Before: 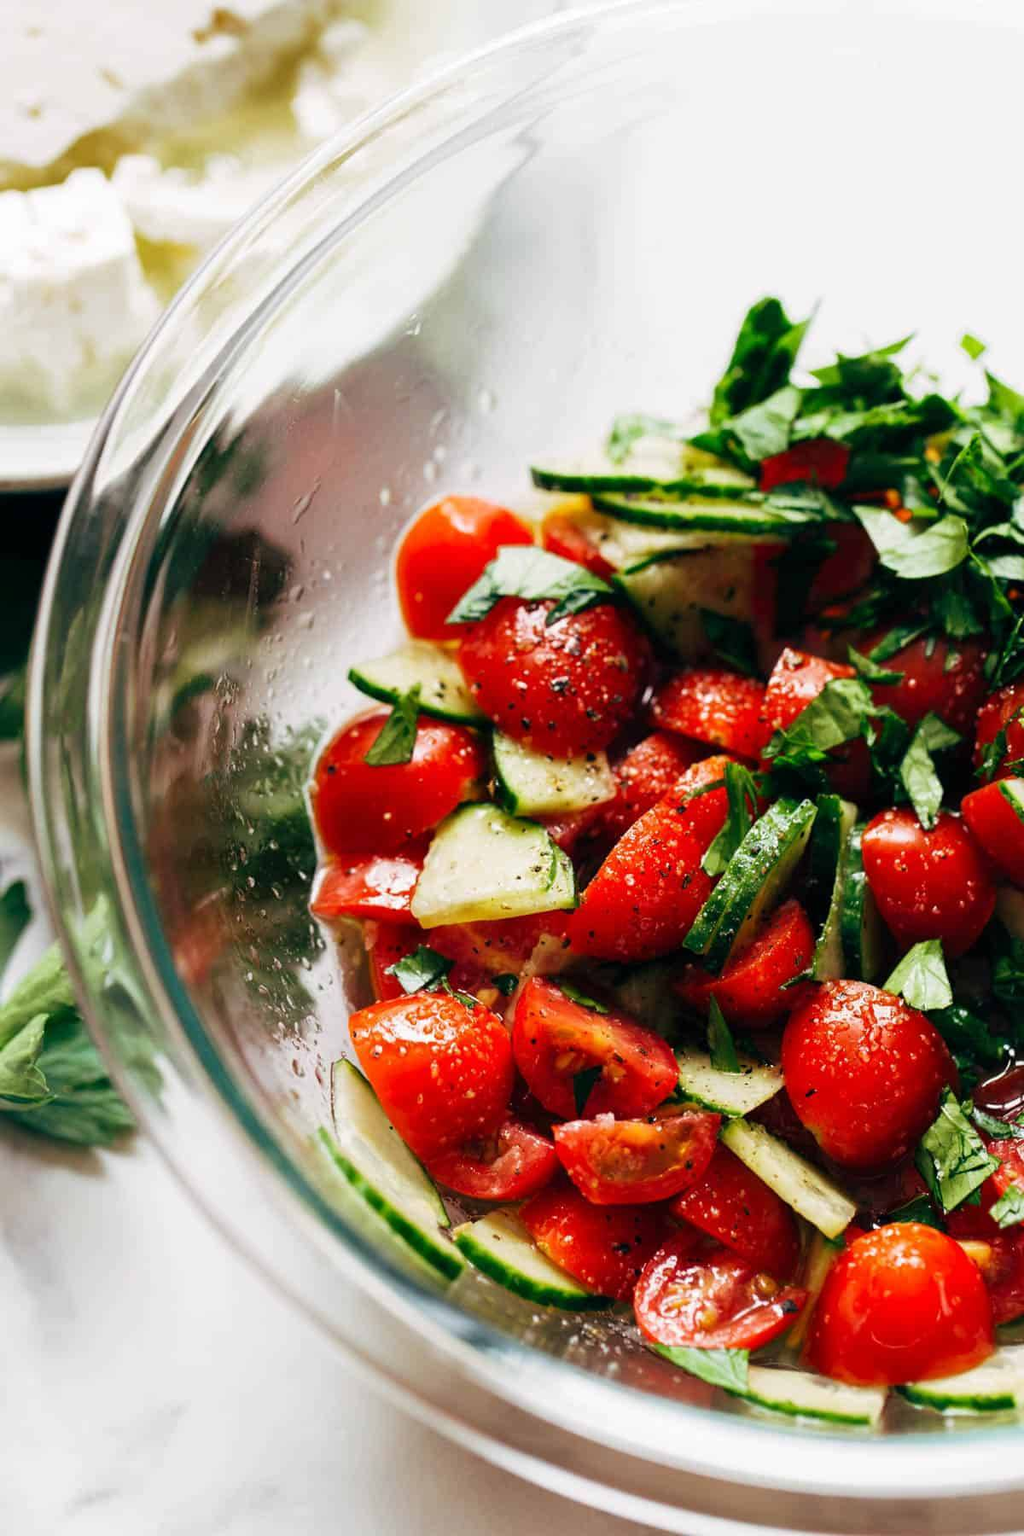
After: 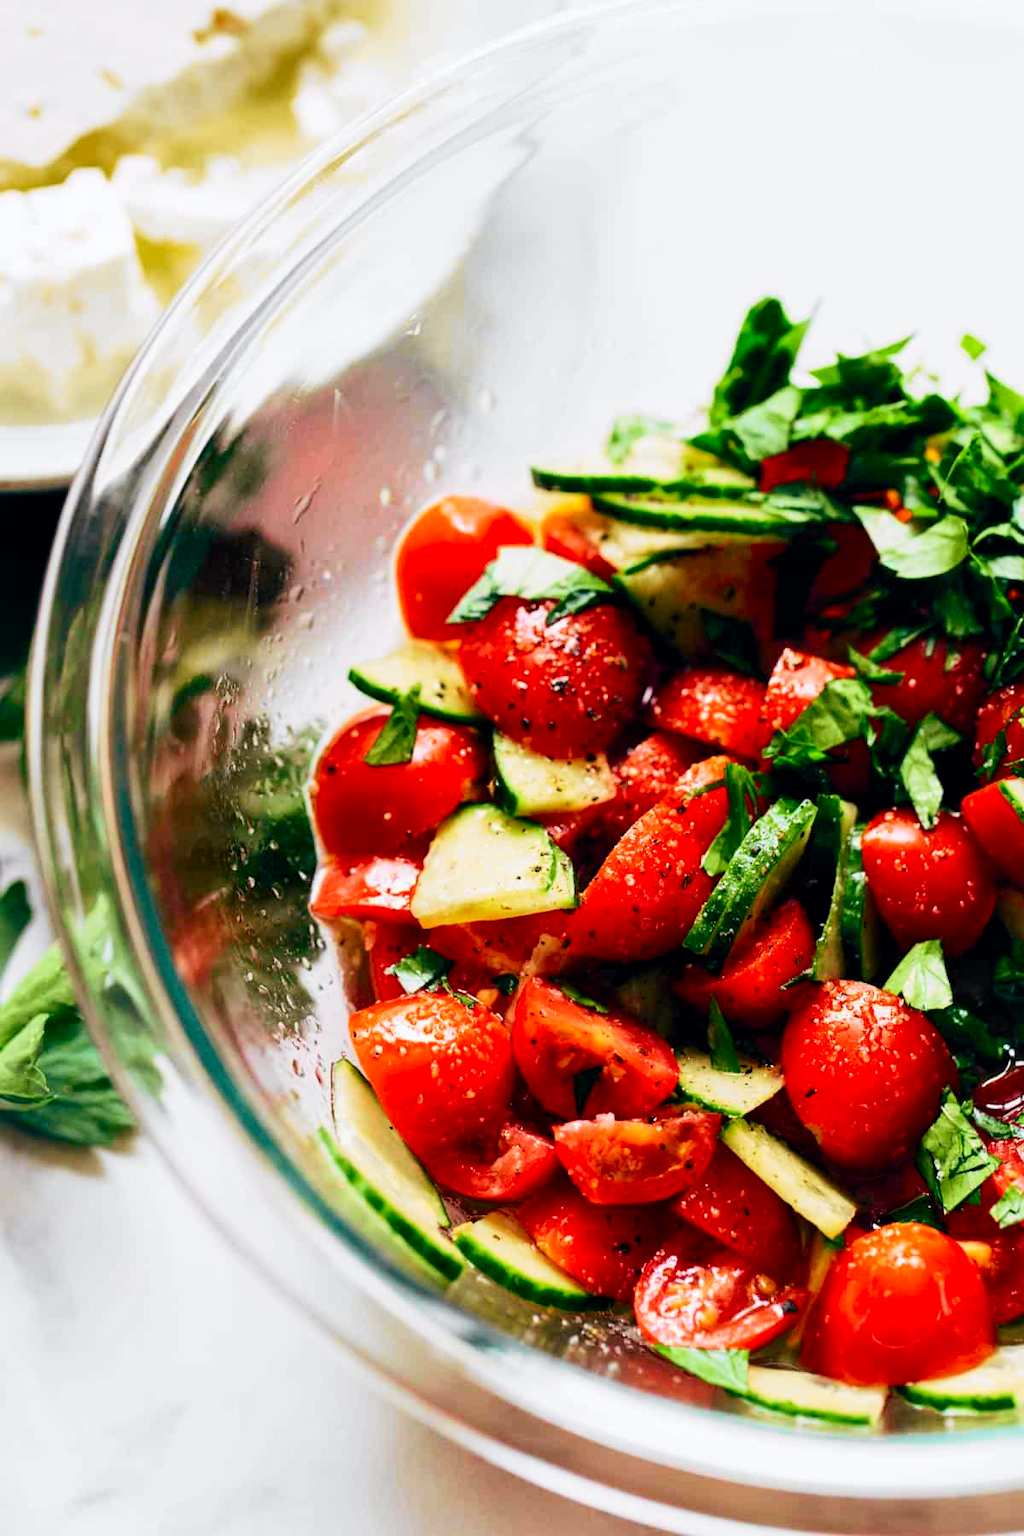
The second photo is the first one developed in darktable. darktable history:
tone curve: curves: ch0 [(0, 0) (0.071, 0.047) (0.266, 0.26) (0.491, 0.552) (0.753, 0.818) (1, 0.983)]; ch1 [(0, 0) (0.346, 0.307) (0.408, 0.369) (0.463, 0.443) (0.482, 0.493) (0.502, 0.5) (0.517, 0.518) (0.546, 0.576) (0.588, 0.643) (0.651, 0.709) (1, 1)]; ch2 [(0, 0) (0.346, 0.34) (0.434, 0.46) (0.485, 0.494) (0.5, 0.494) (0.517, 0.503) (0.535, 0.545) (0.583, 0.624) (0.625, 0.678) (1, 1)], color space Lab, independent channels, preserve colors none
local contrast: mode bilateral grid, contrast 20, coarseness 50, detail 120%, midtone range 0.2
